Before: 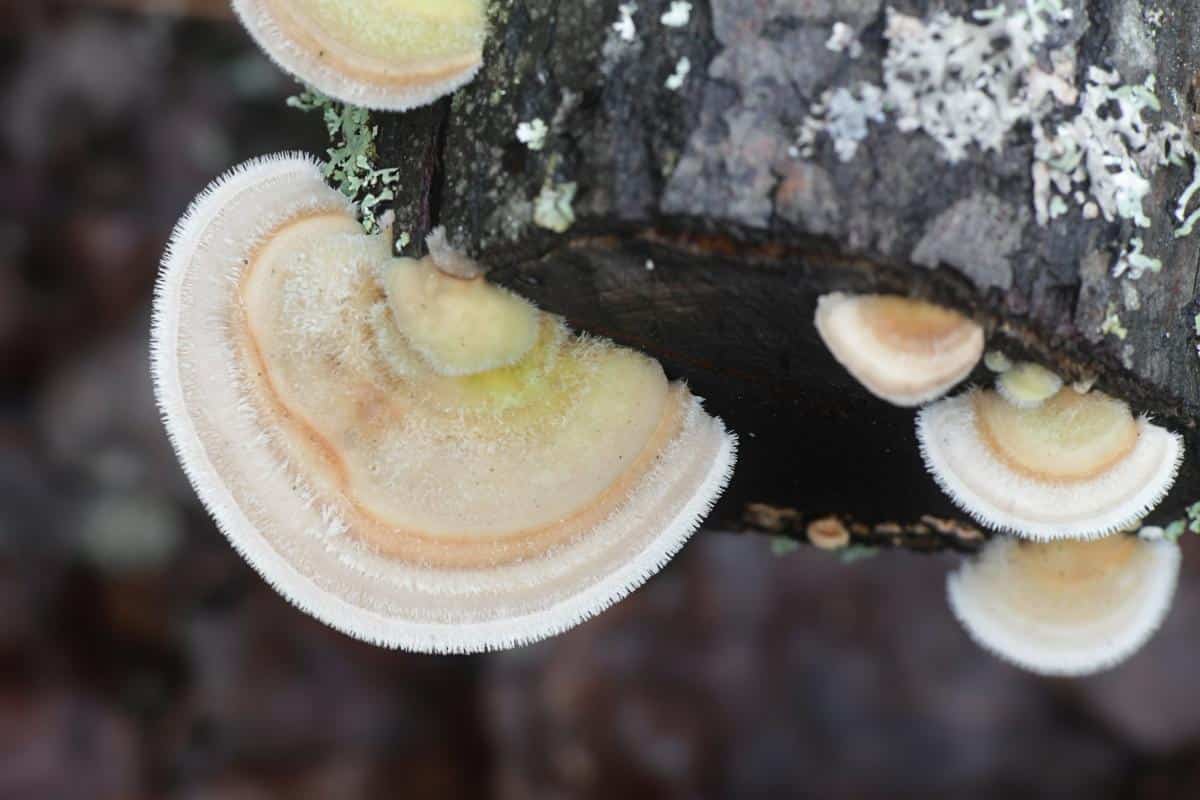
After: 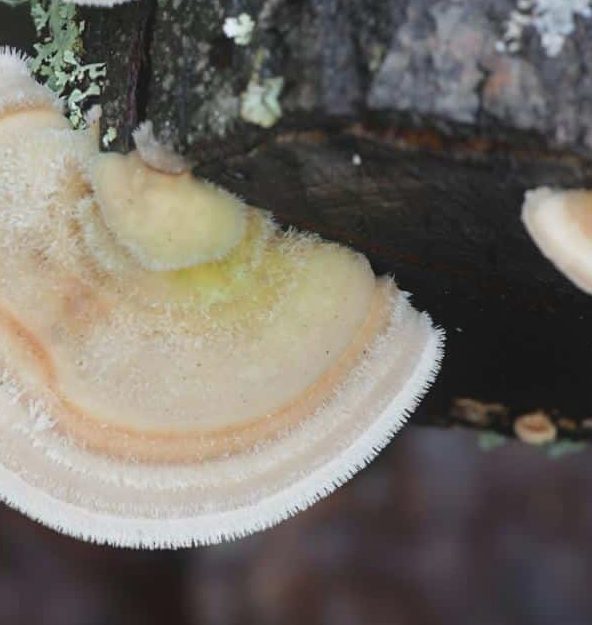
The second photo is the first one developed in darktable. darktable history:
contrast brightness saturation: contrast -0.099, saturation -0.084
crop and rotate: angle 0.023°, left 24.471%, top 13.126%, right 26.135%, bottom 8.604%
